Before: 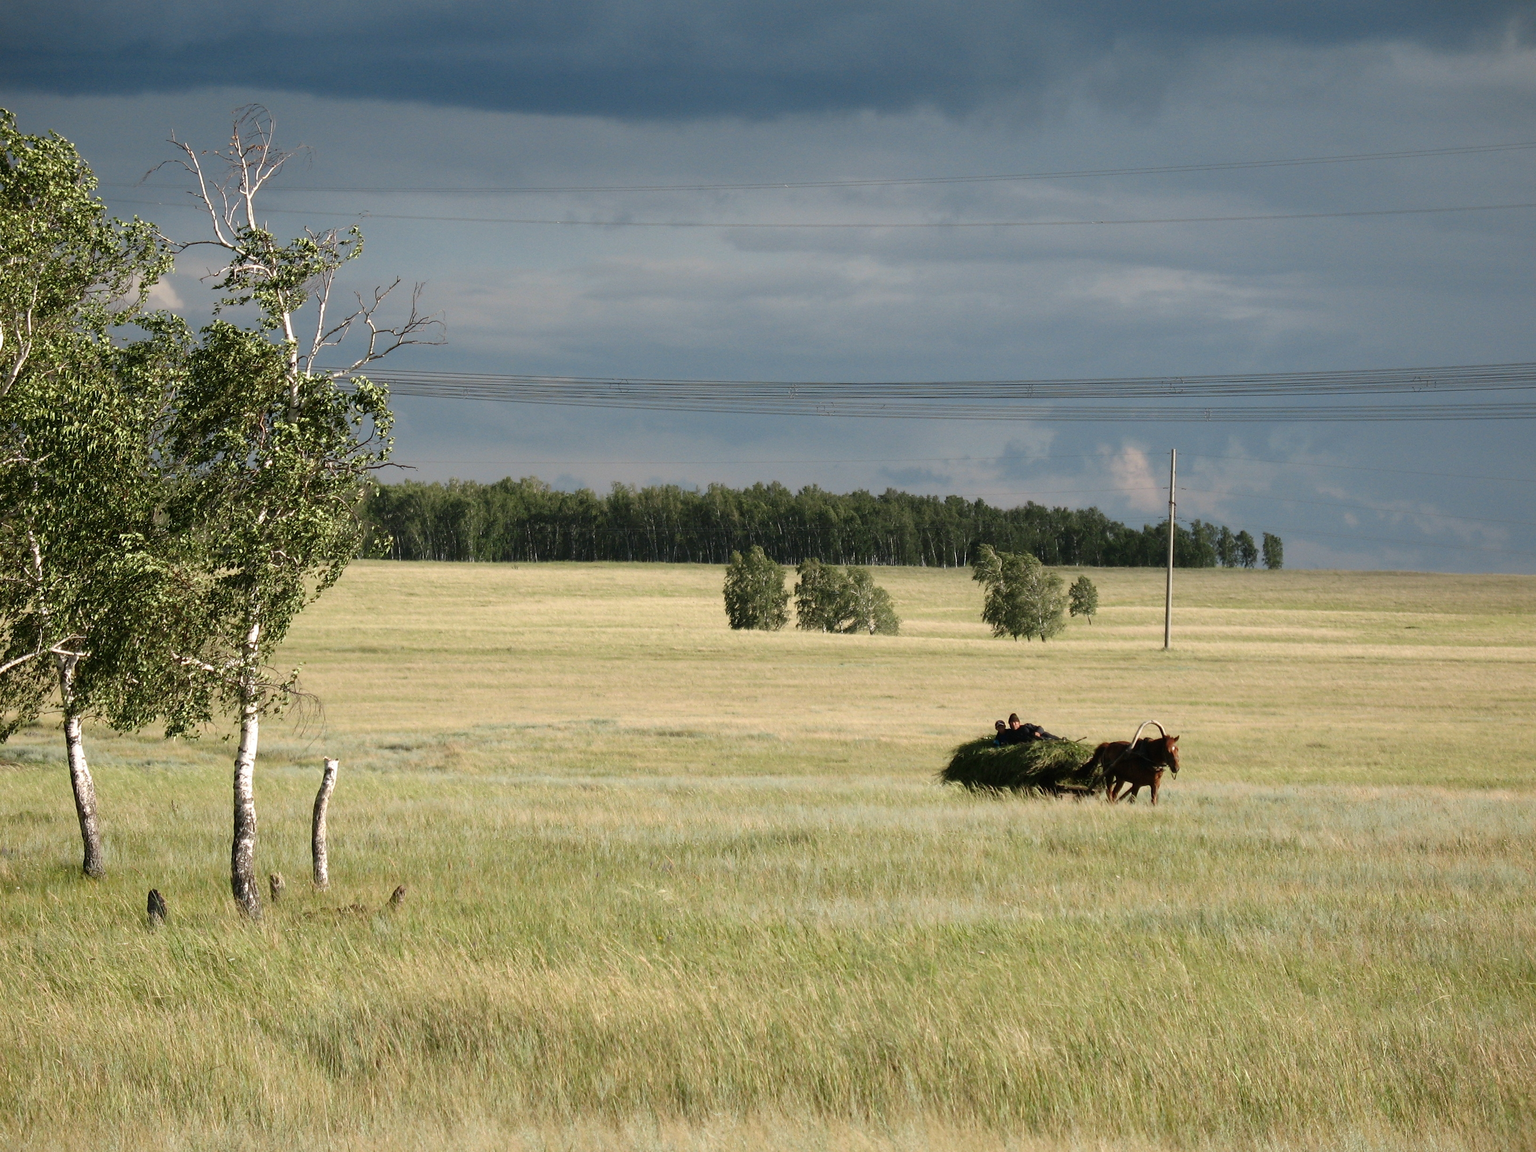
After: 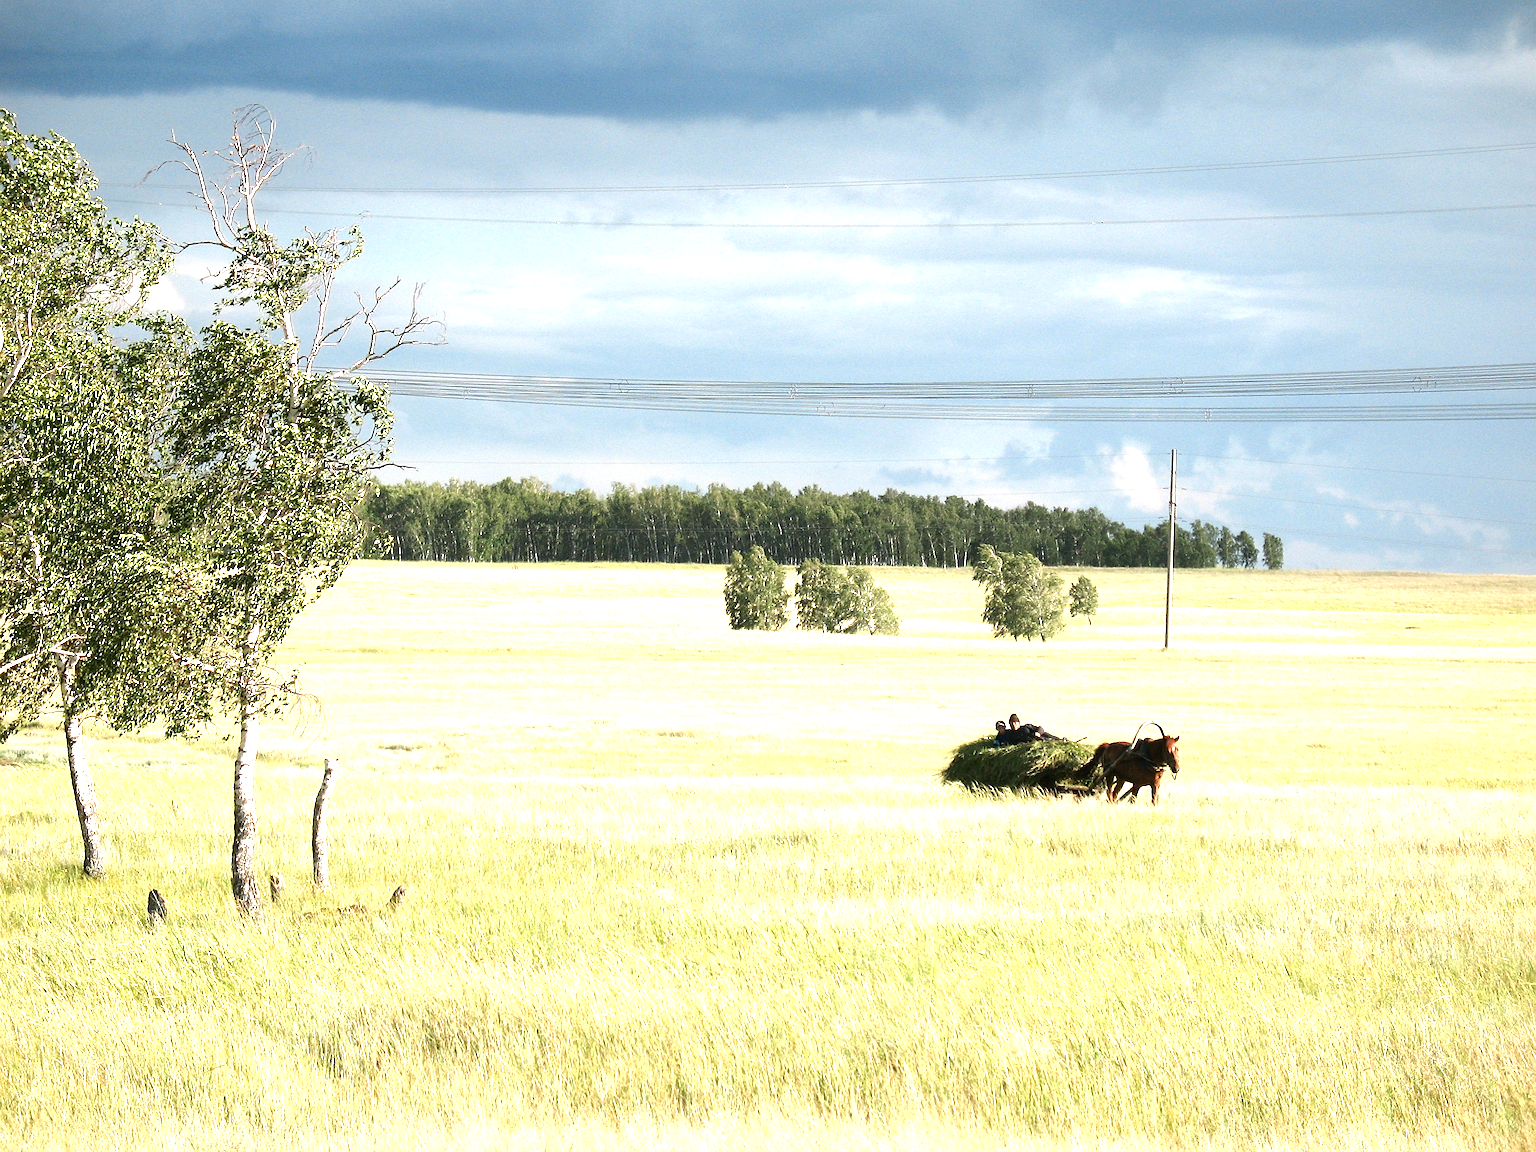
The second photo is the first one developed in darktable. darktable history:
sharpen: on, module defaults
exposure: black level correction 0.001, exposure 1.71 EV, compensate highlight preservation false
